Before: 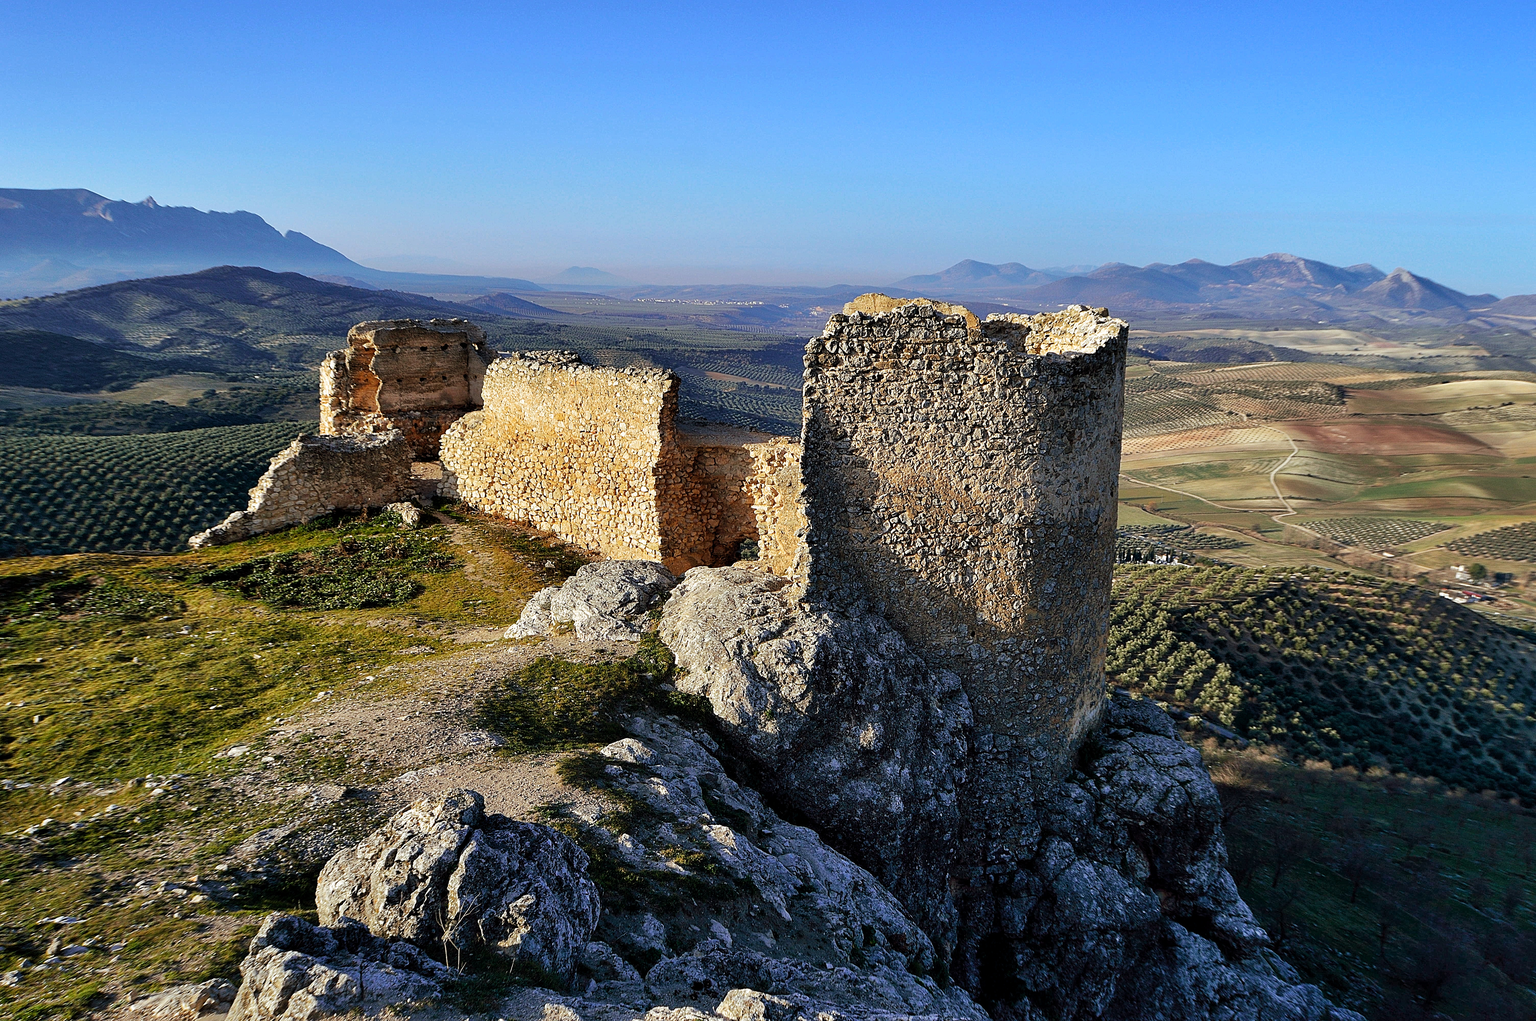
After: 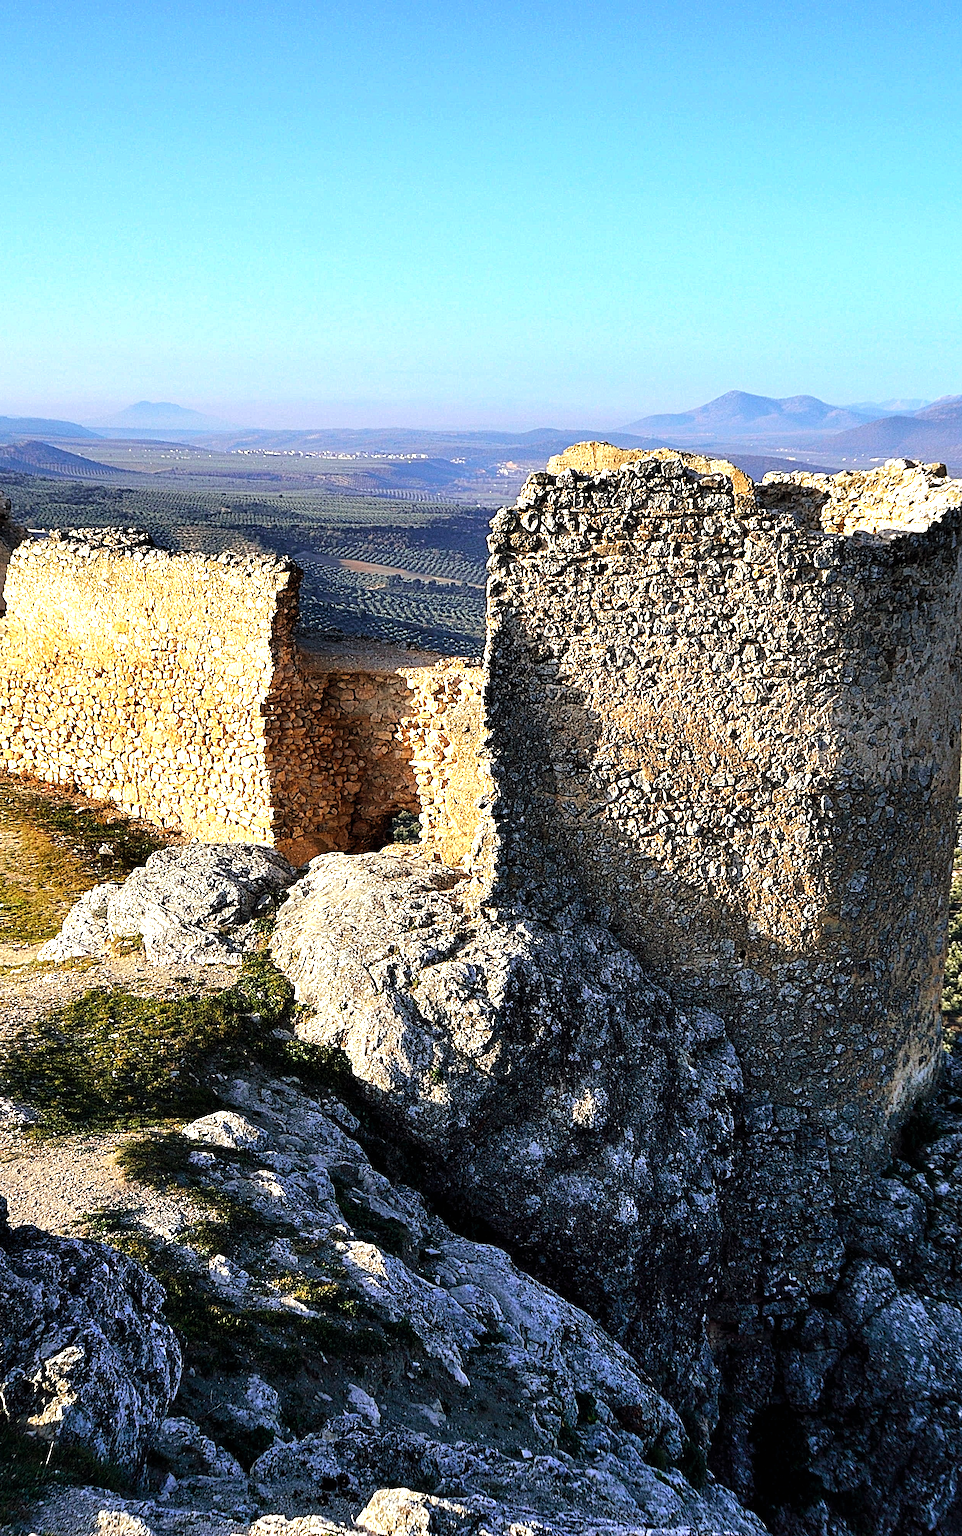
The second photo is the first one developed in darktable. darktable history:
crop: left 31.229%, right 27.105%
tone equalizer: -8 EV -0.417 EV, -7 EV -0.389 EV, -6 EV -0.333 EV, -5 EV -0.222 EV, -3 EV 0.222 EV, -2 EV 0.333 EV, -1 EV 0.389 EV, +0 EV 0.417 EV, edges refinement/feathering 500, mask exposure compensation -1.57 EV, preserve details no
exposure: black level correction 0, exposure 0.5 EV, compensate exposure bias true, compensate highlight preservation false
